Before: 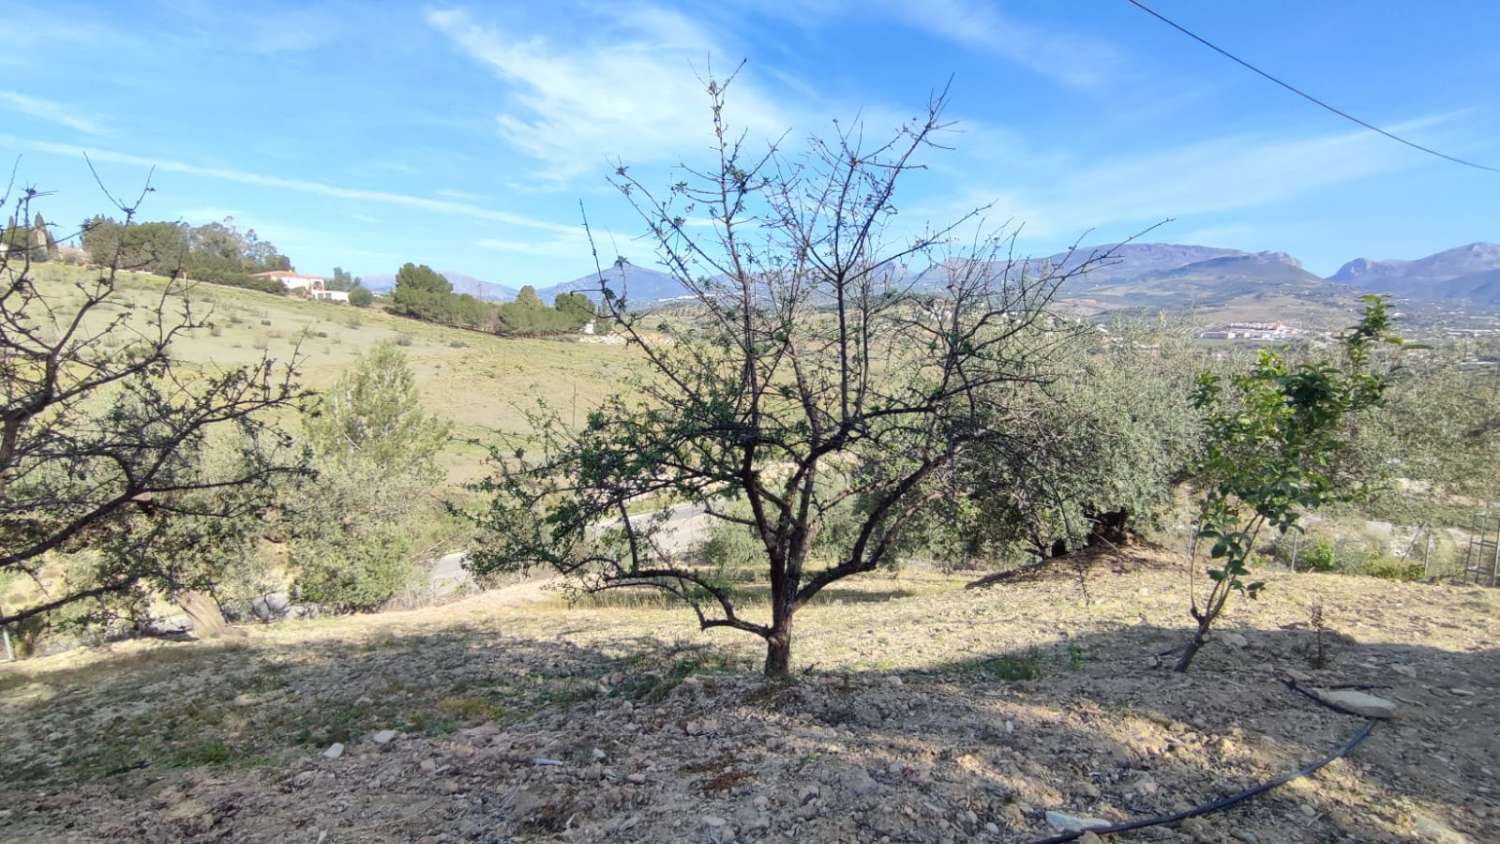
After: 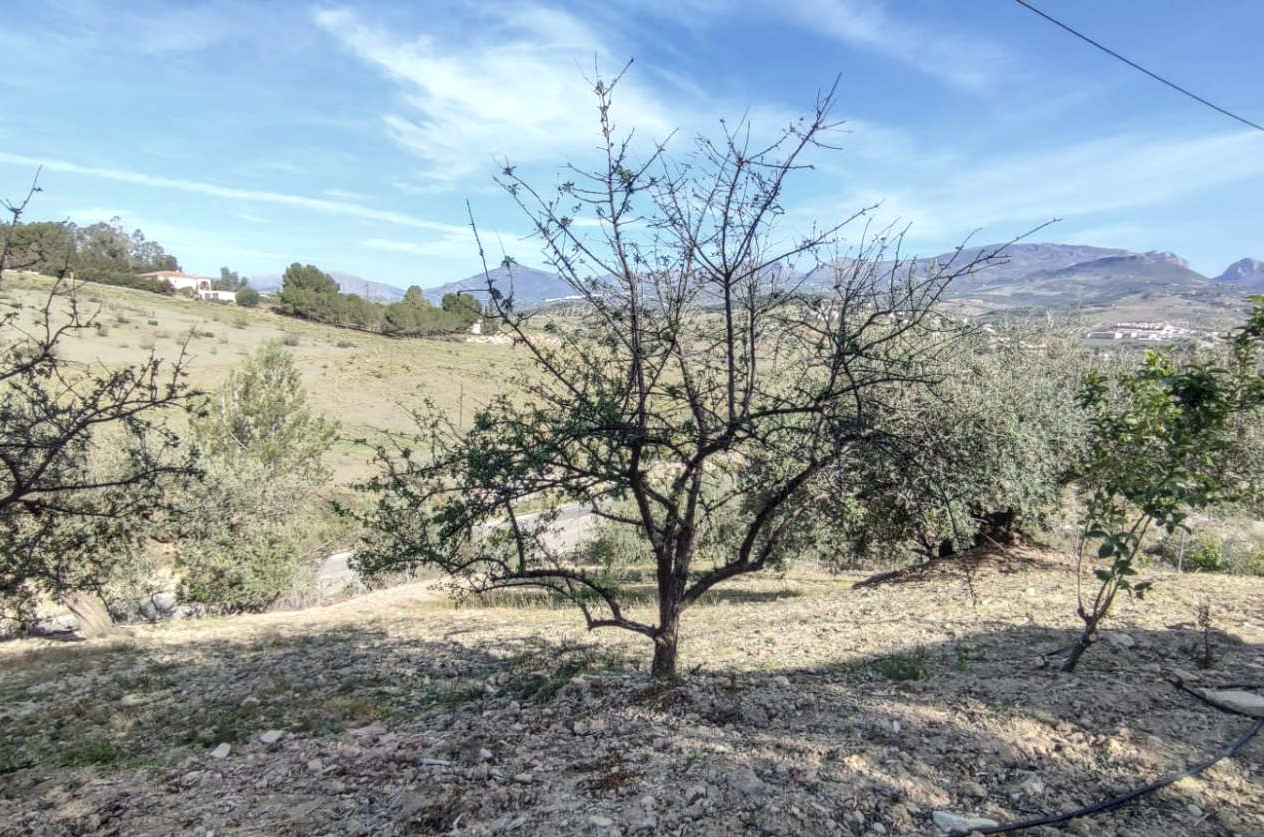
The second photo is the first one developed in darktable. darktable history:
local contrast: highlights 0%, shadows 0%, detail 133%
contrast brightness saturation: contrast 0.06, brightness -0.01, saturation -0.23
crop: left 7.598%, right 7.873%
